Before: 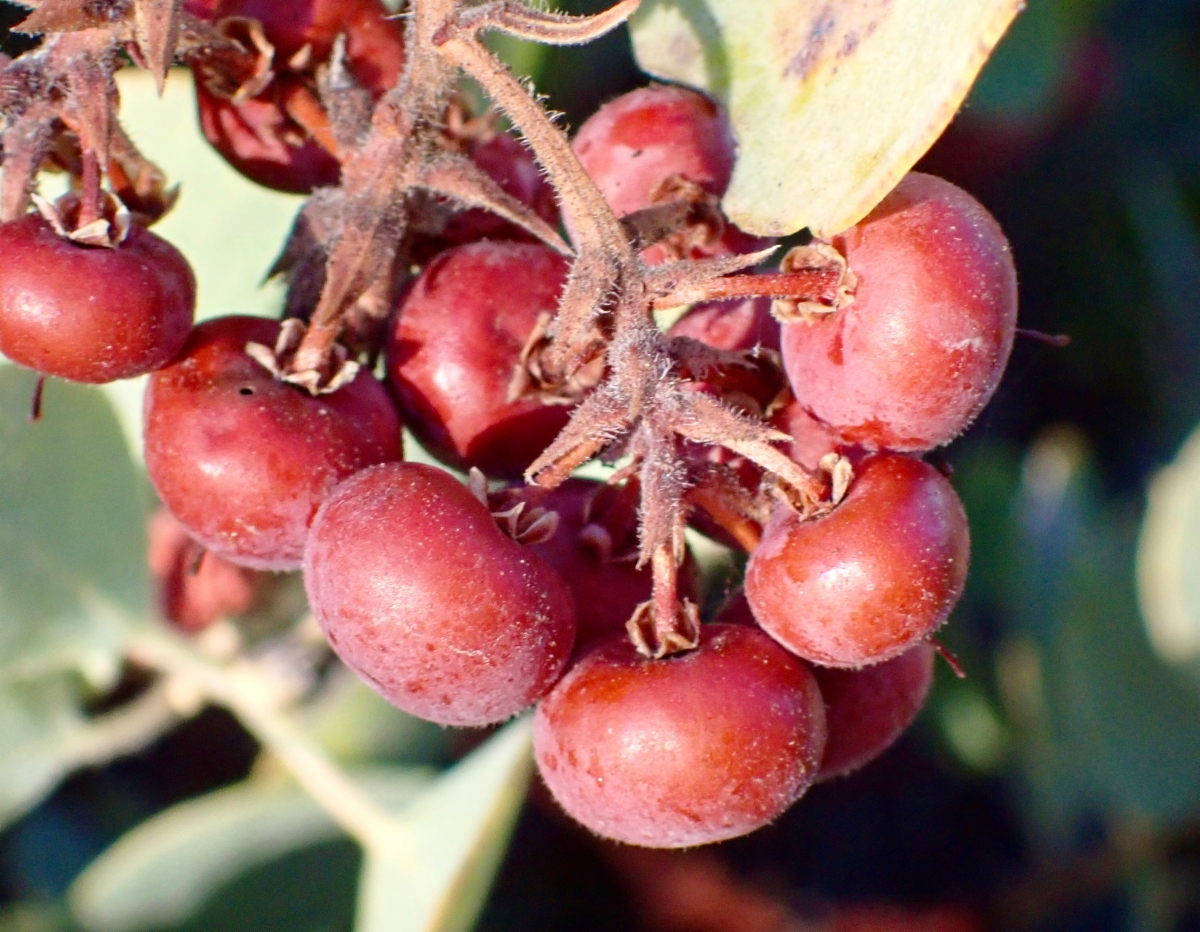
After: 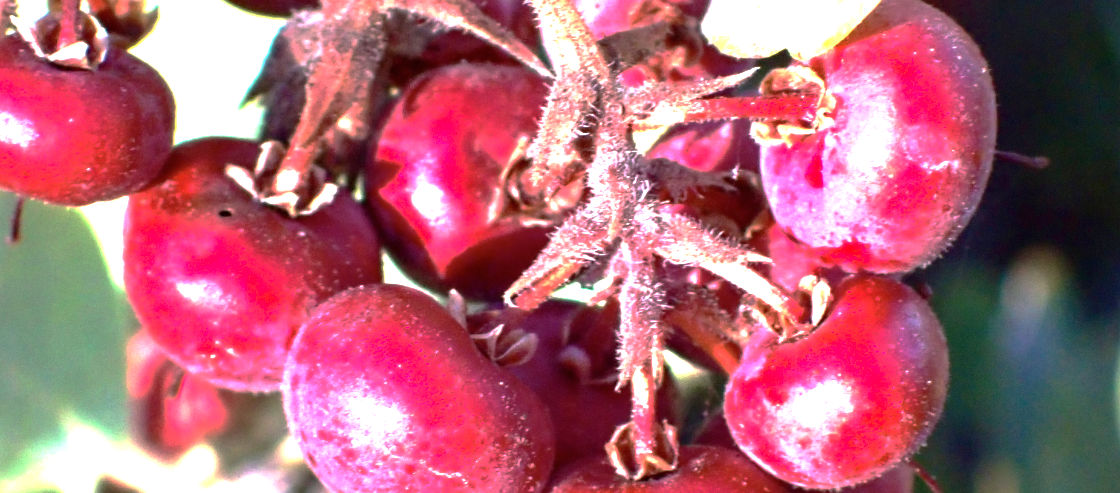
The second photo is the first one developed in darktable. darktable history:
crop: left 1.762%, top 19.125%, right 4.898%, bottom 27.957%
base curve: curves: ch0 [(0, 0) (0.826, 0.587) (1, 1)], preserve colors none
exposure: black level correction 0, exposure 1.125 EV, compensate highlight preservation false
color calibration: illuminant as shot in camera, x 0.358, y 0.373, temperature 4628.91 K
